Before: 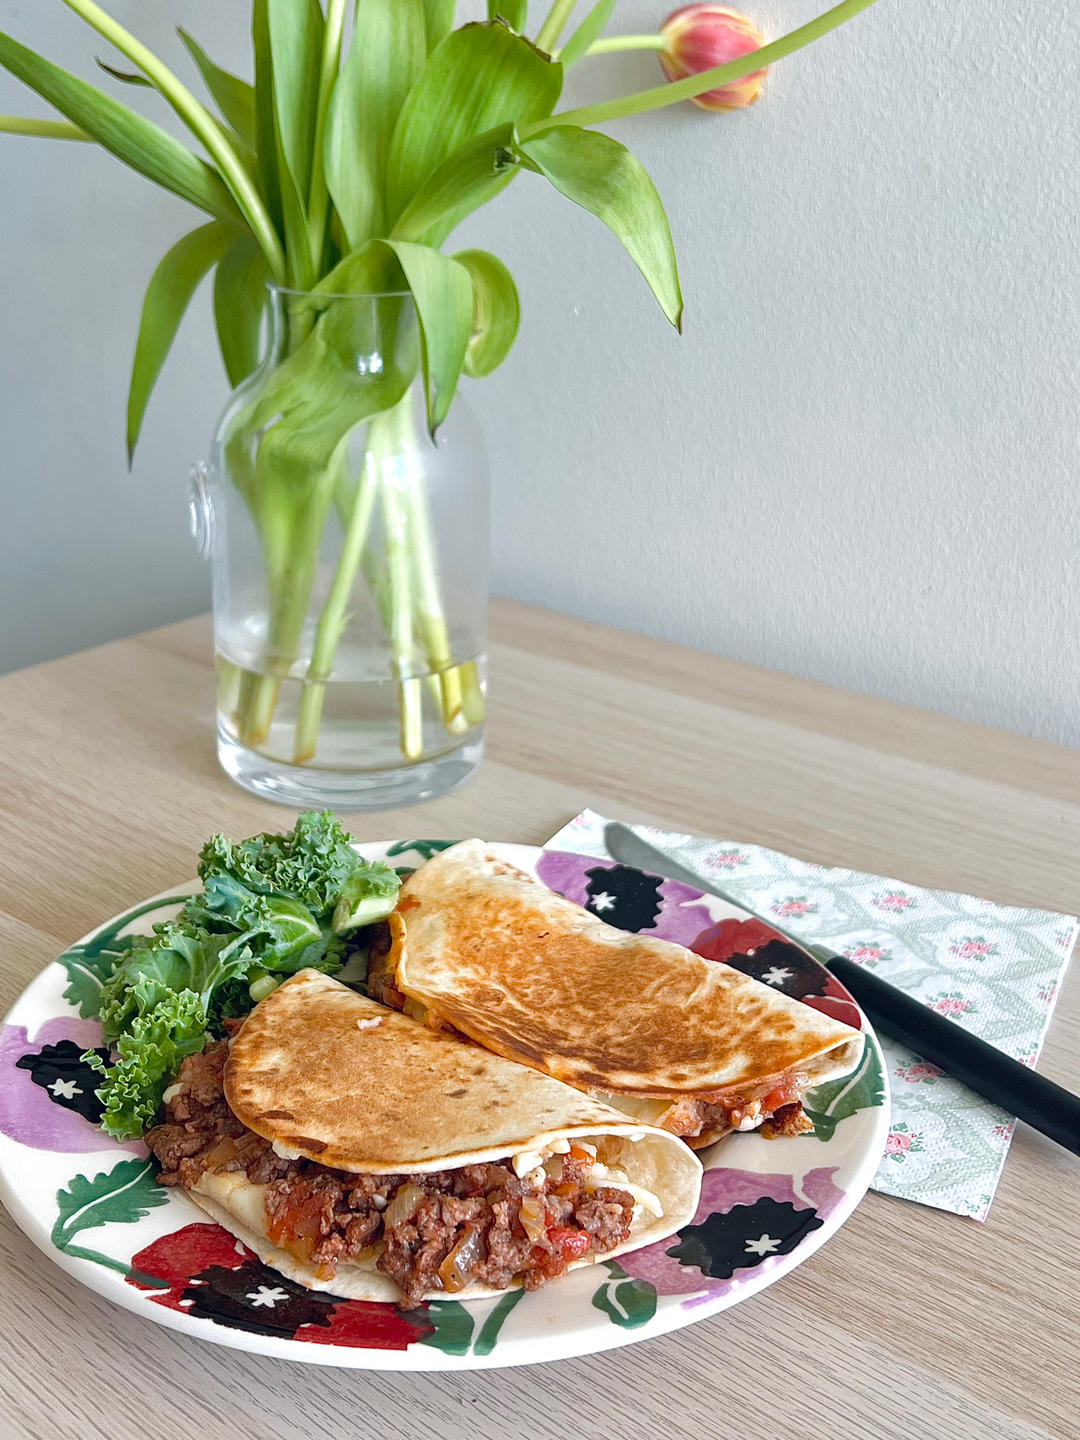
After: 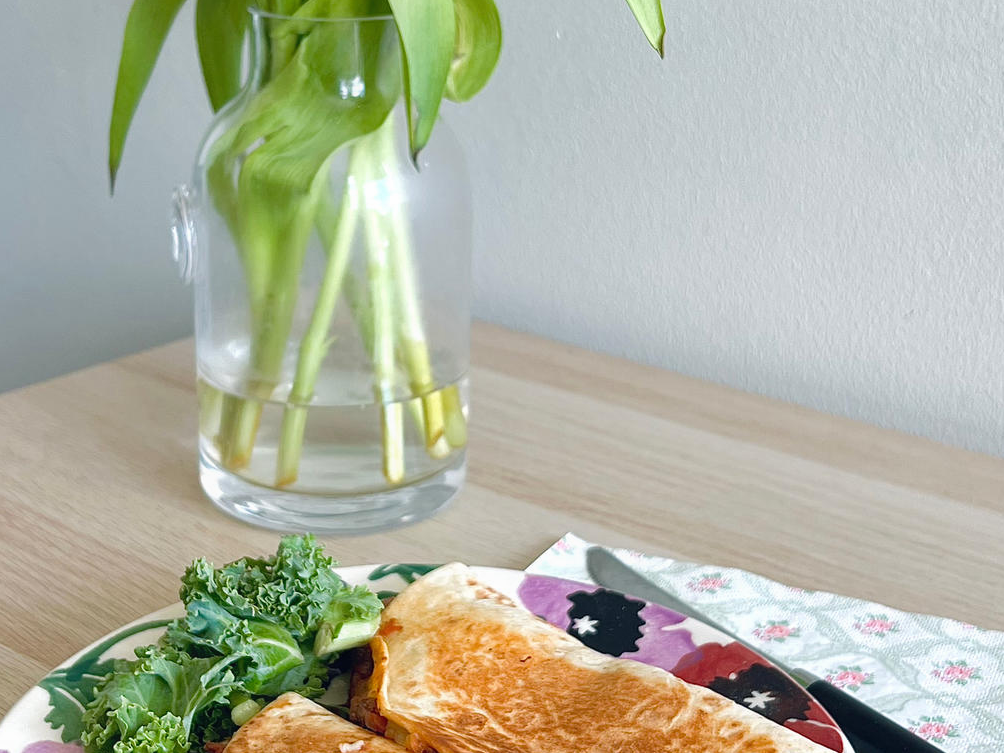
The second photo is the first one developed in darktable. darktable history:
contrast equalizer: y [[0.5, 0.5, 0.468, 0.5, 0.5, 0.5], [0.5 ×6], [0.5 ×6], [0 ×6], [0 ×6]]
crop: left 1.744%, top 19.225%, right 5.069%, bottom 28.357%
